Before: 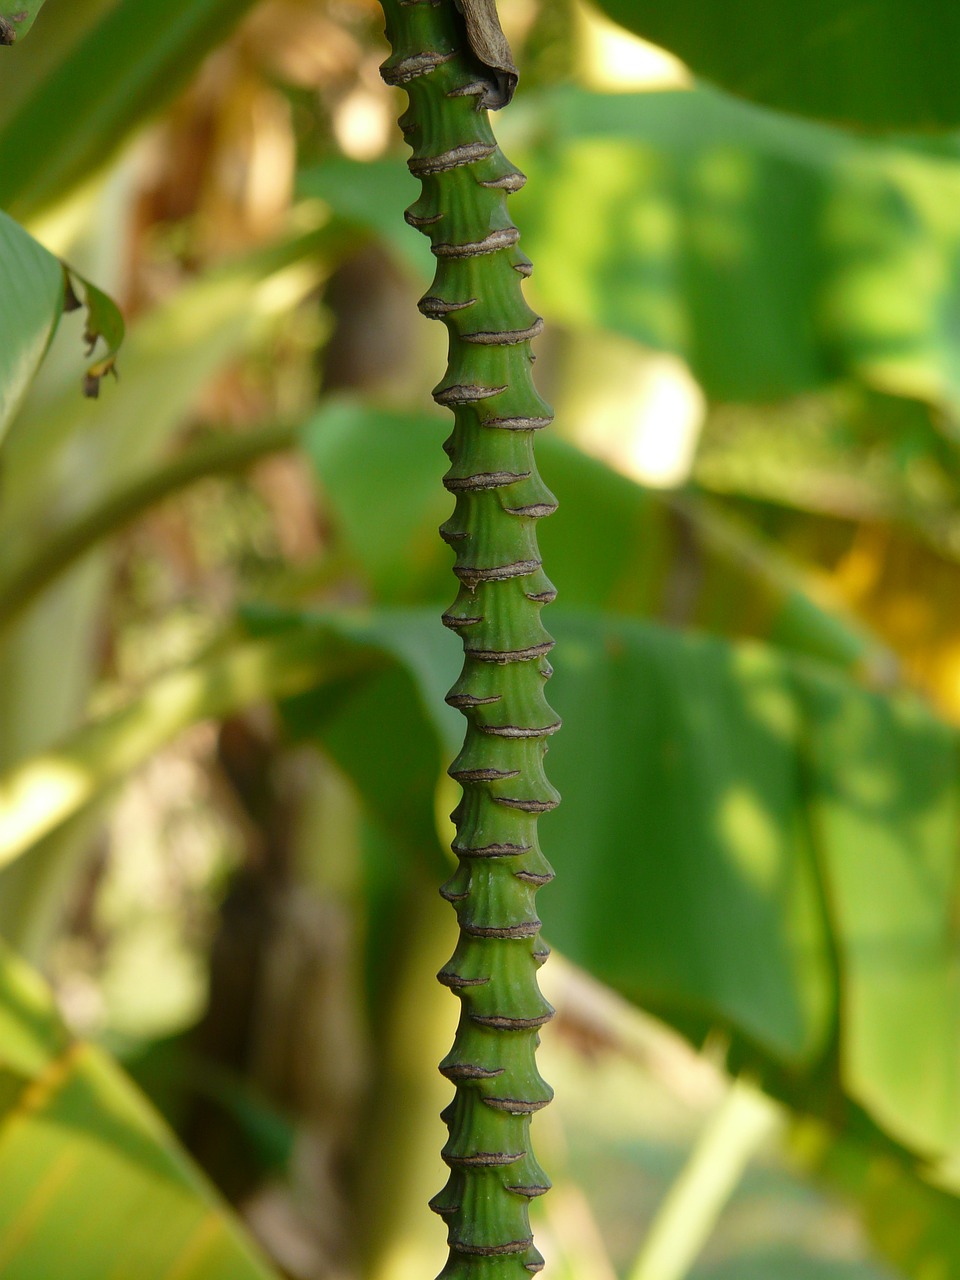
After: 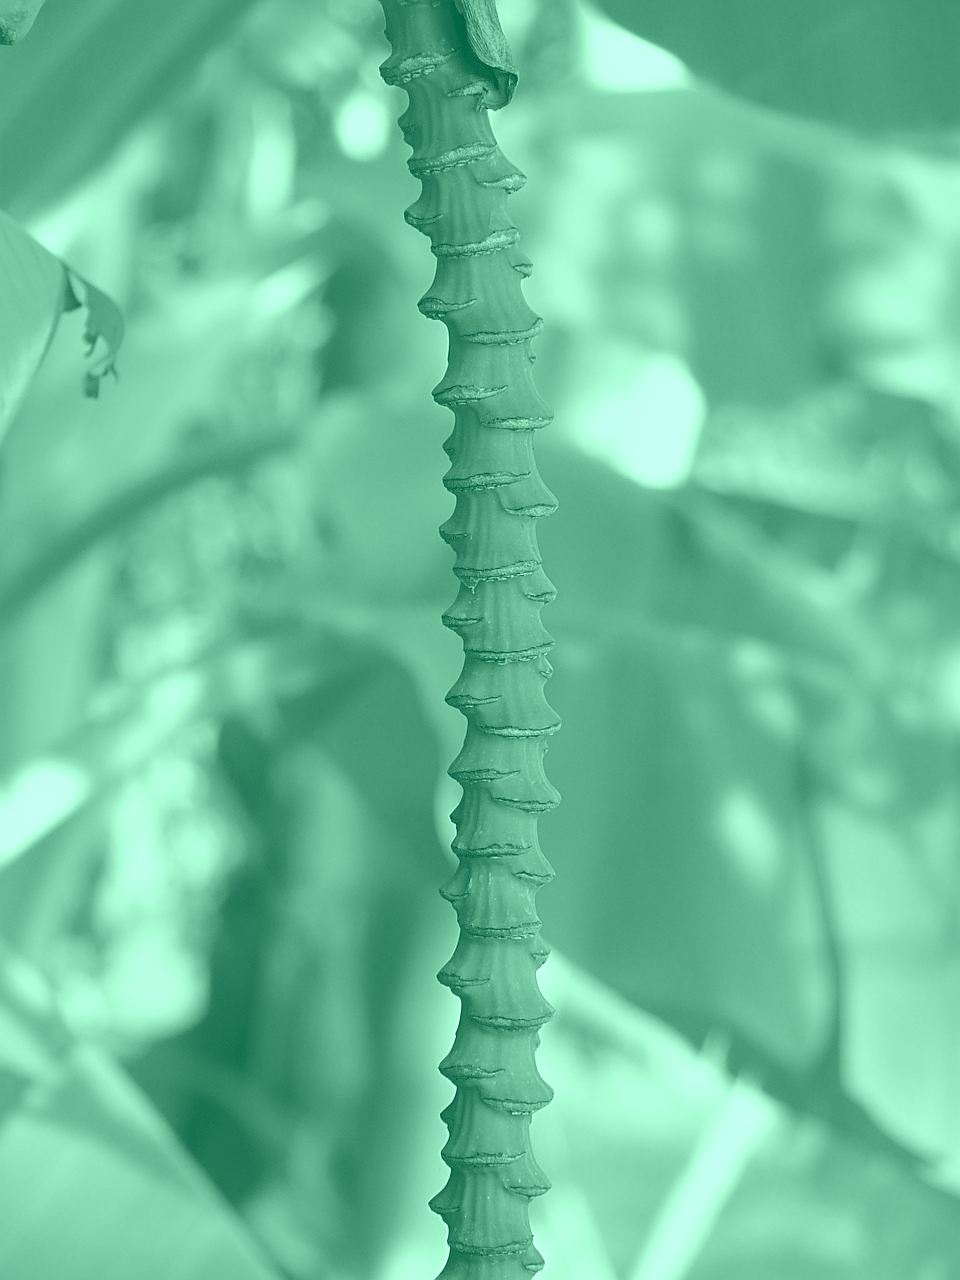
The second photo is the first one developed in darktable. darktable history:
colorize: hue 147.6°, saturation 65%, lightness 21.64%
sharpen: on, module defaults
exposure: black level correction 0, exposure 1.2 EV, compensate exposure bias true, compensate highlight preservation false
